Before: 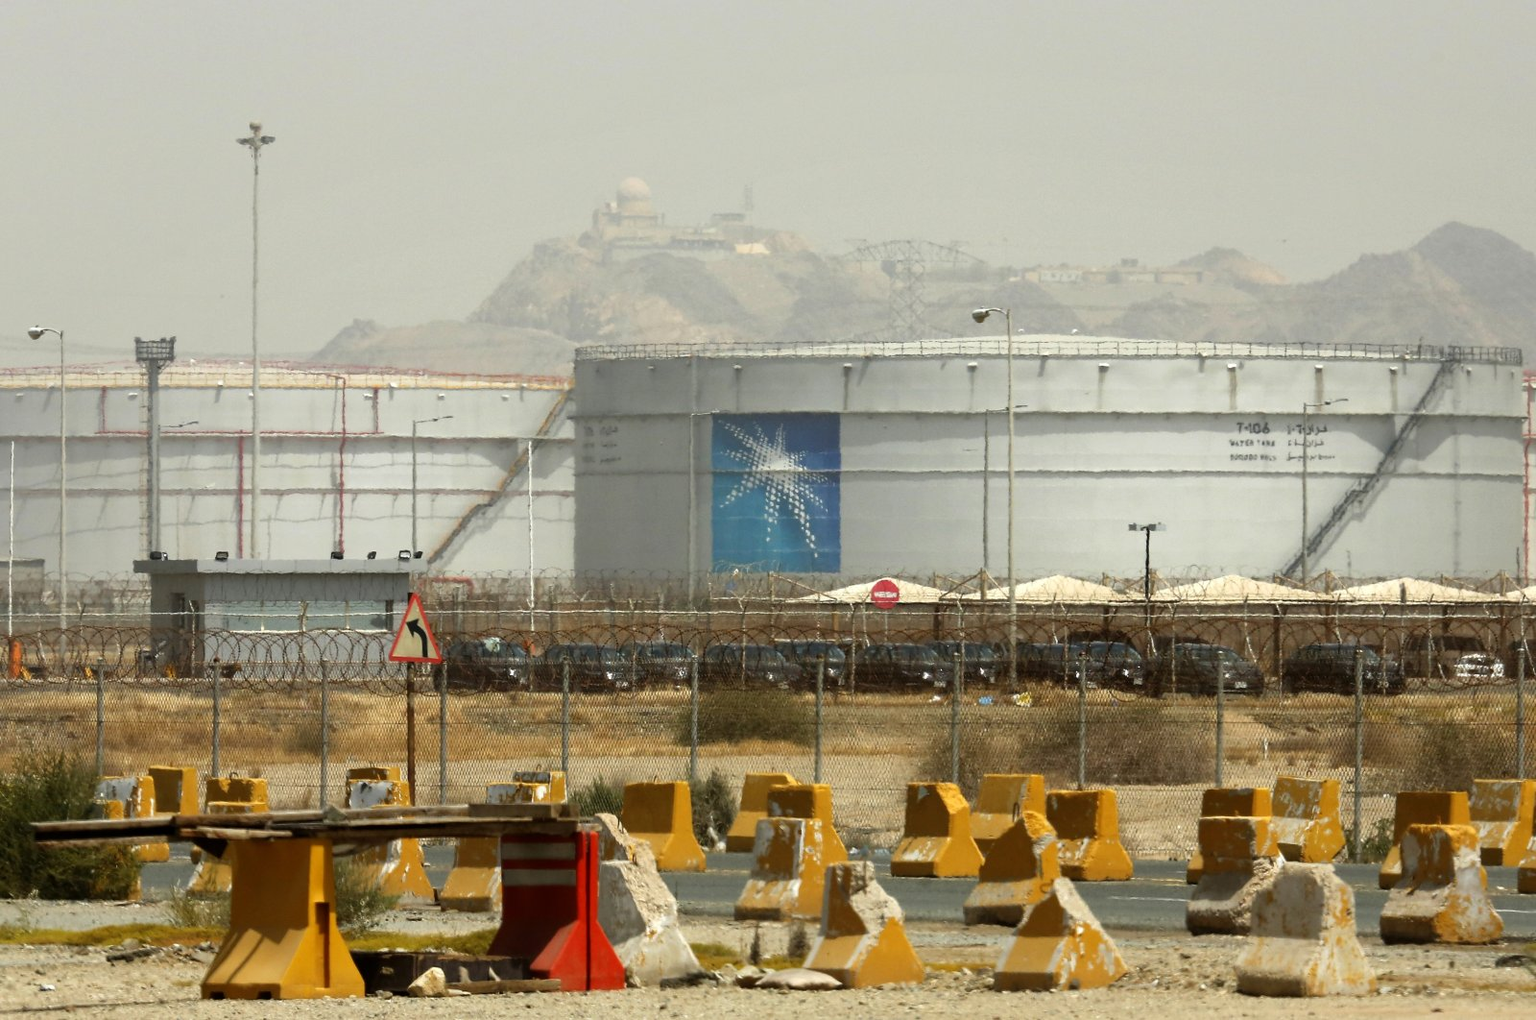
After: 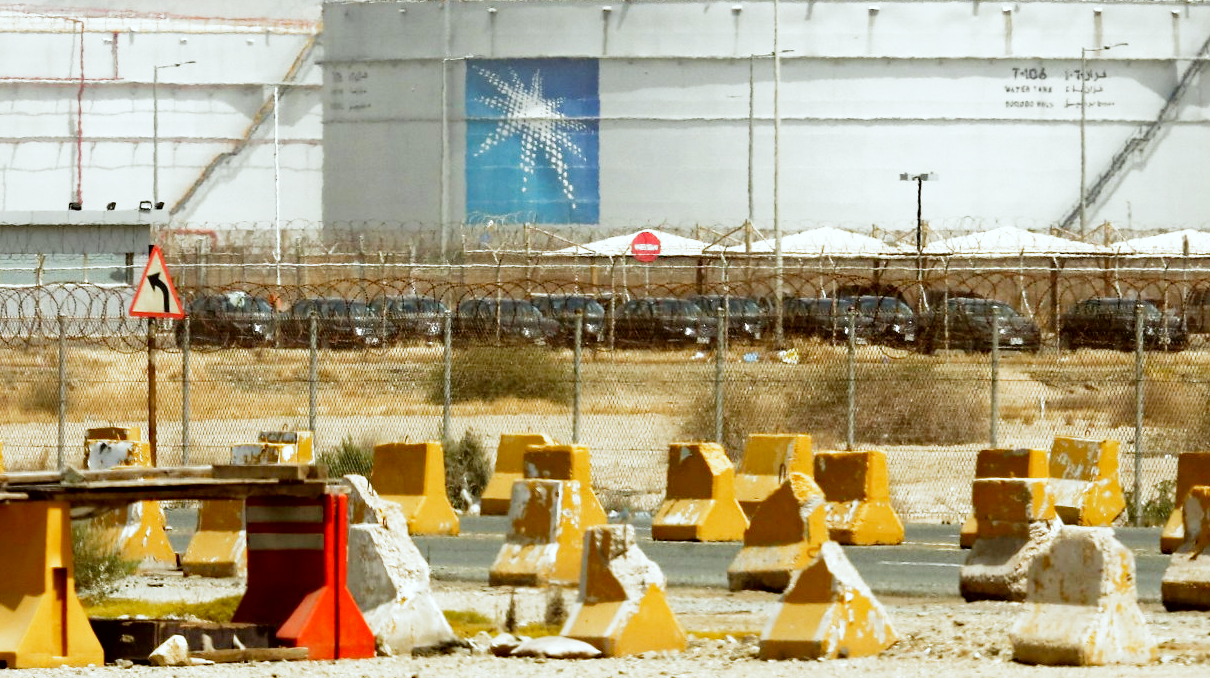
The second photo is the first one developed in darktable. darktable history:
color correction: highlights a* -2.73, highlights b* -2.09, shadows a* 2.41, shadows b* 2.73
filmic rgb: middle gray luminance 9.23%, black relative exposure -10.55 EV, white relative exposure 3.45 EV, threshold 6 EV, target black luminance 0%, hardness 5.98, latitude 59.69%, contrast 1.087, highlights saturation mix 5%, shadows ↔ highlights balance 29.23%, add noise in highlights 0, preserve chrominance no, color science v3 (2019), use custom middle-gray values true, iterations of high-quality reconstruction 0, contrast in highlights soft, enable highlight reconstruction true
crop and rotate: left 17.299%, top 35.115%, right 7.015%, bottom 1.024%
haze removal: compatibility mode true, adaptive false
